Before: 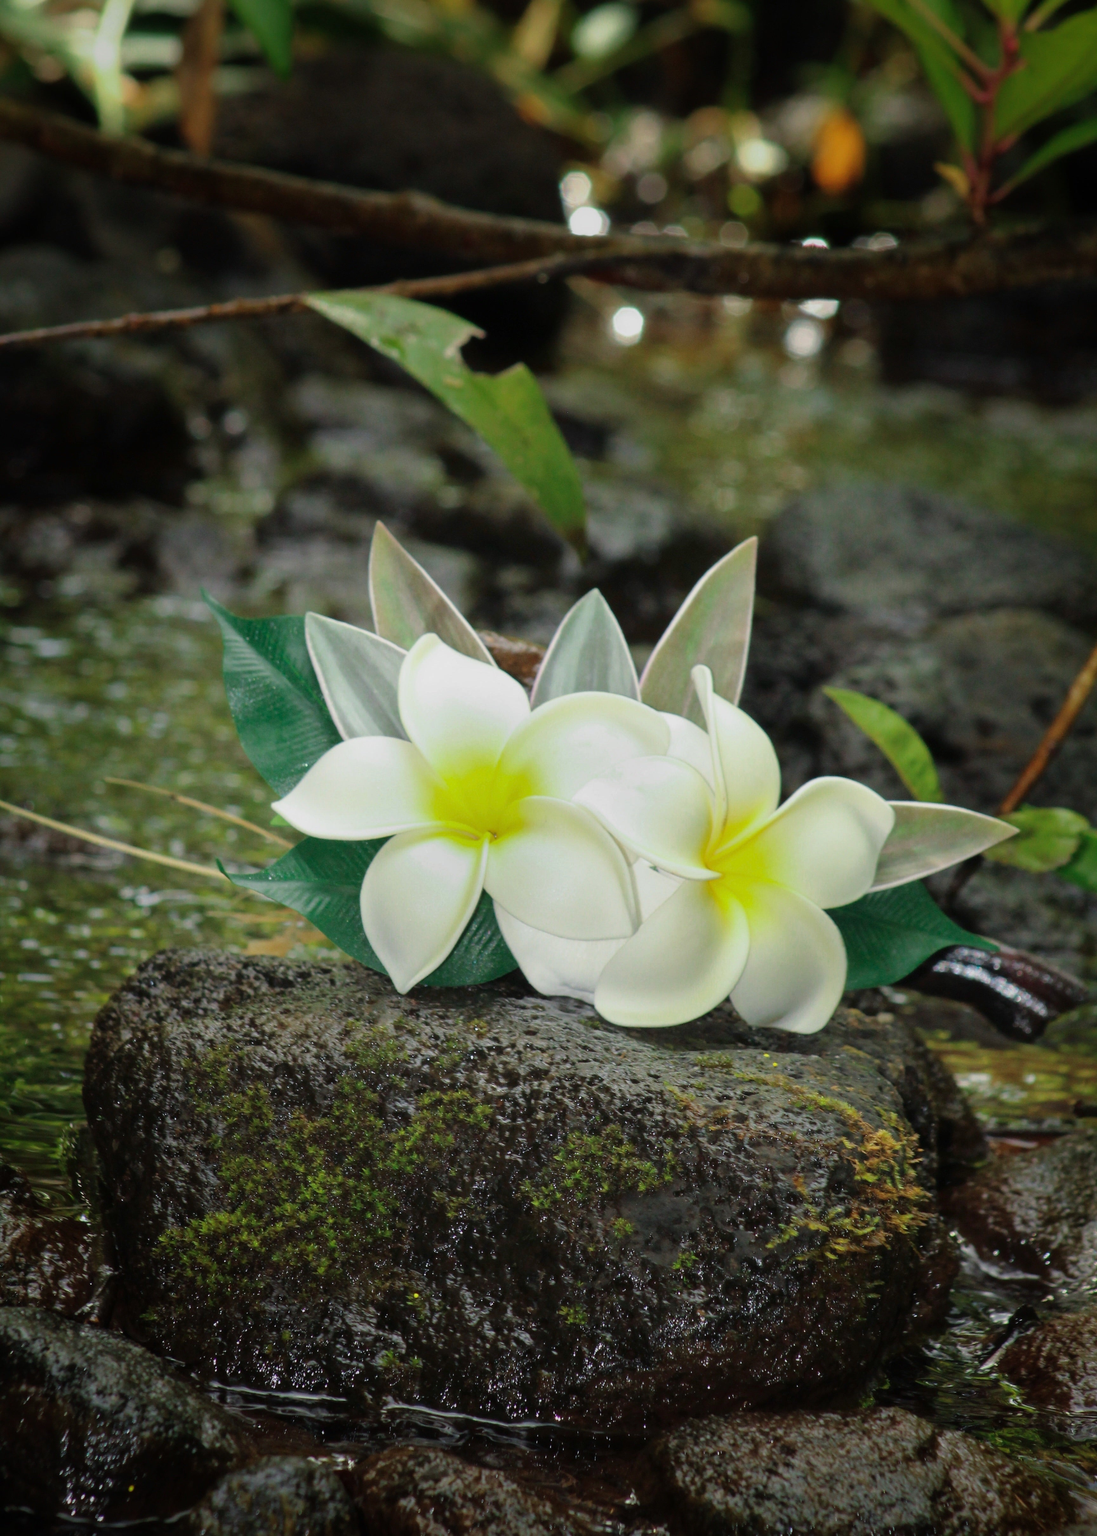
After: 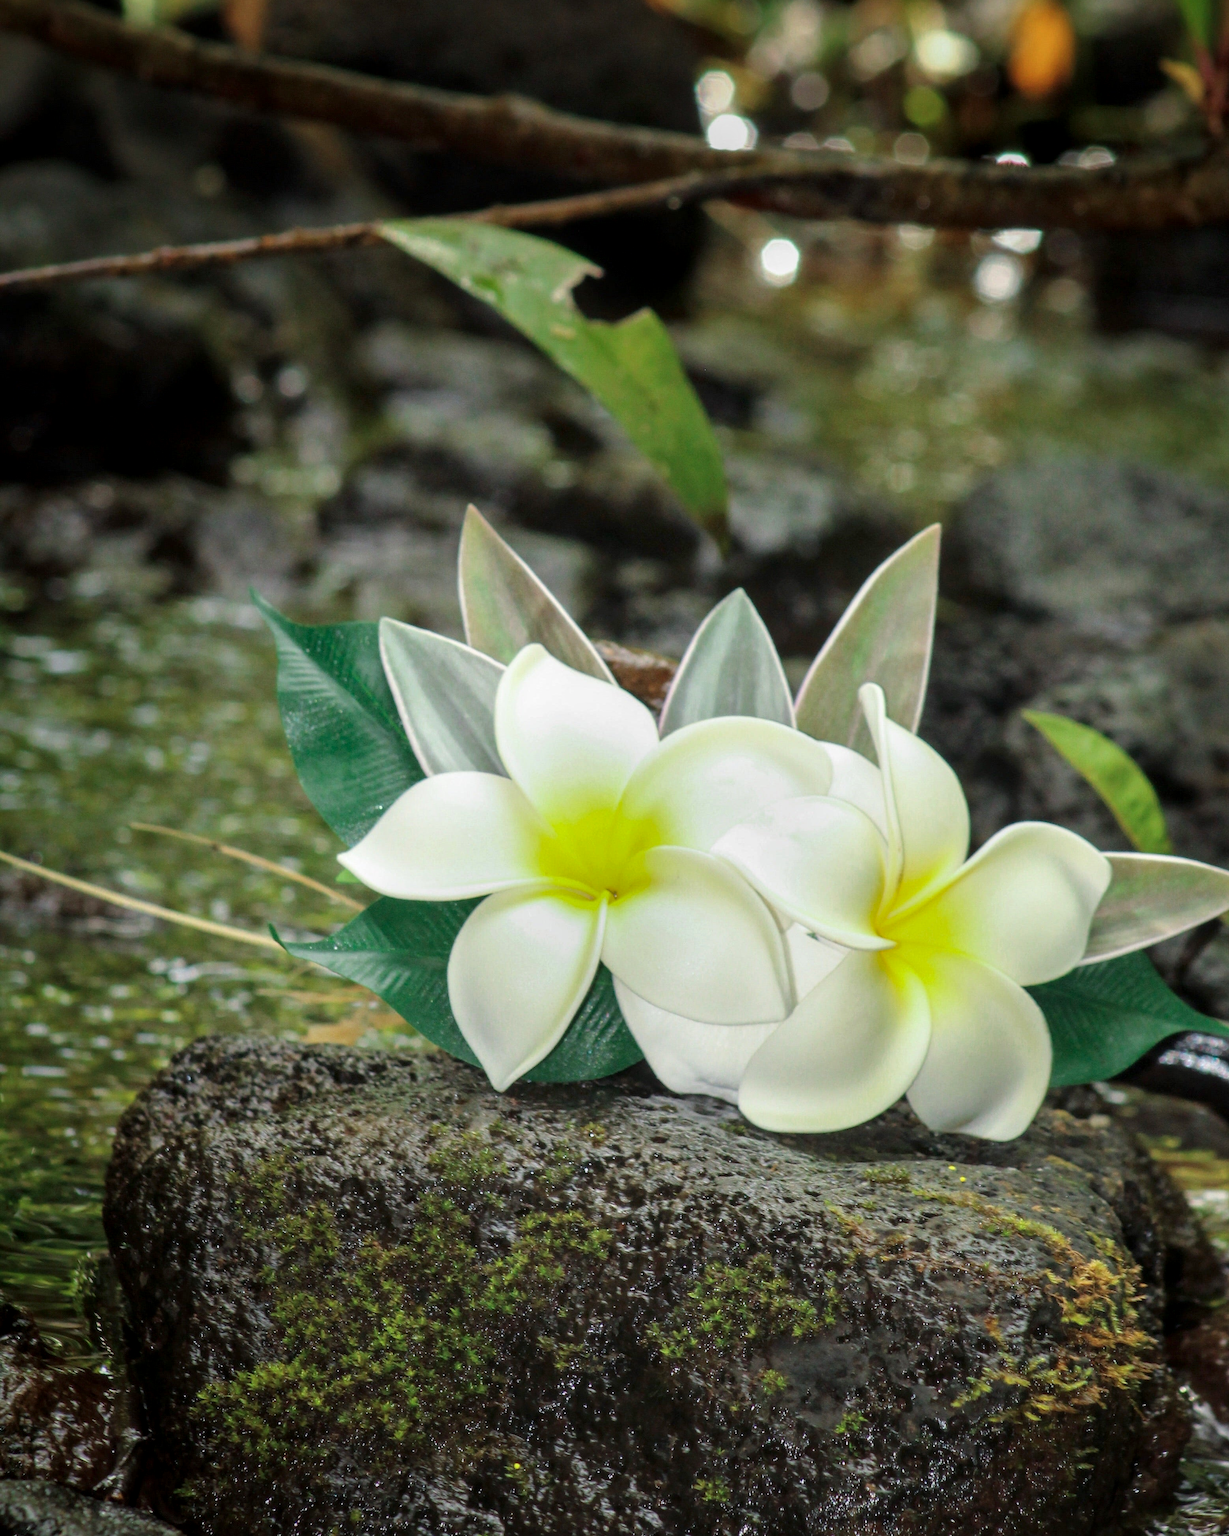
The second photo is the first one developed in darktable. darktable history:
local contrast: on, module defaults
crop: top 7.49%, right 9.717%, bottom 11.943%
exposure: exposure 0.217 EV, compensate highlight preservation false
